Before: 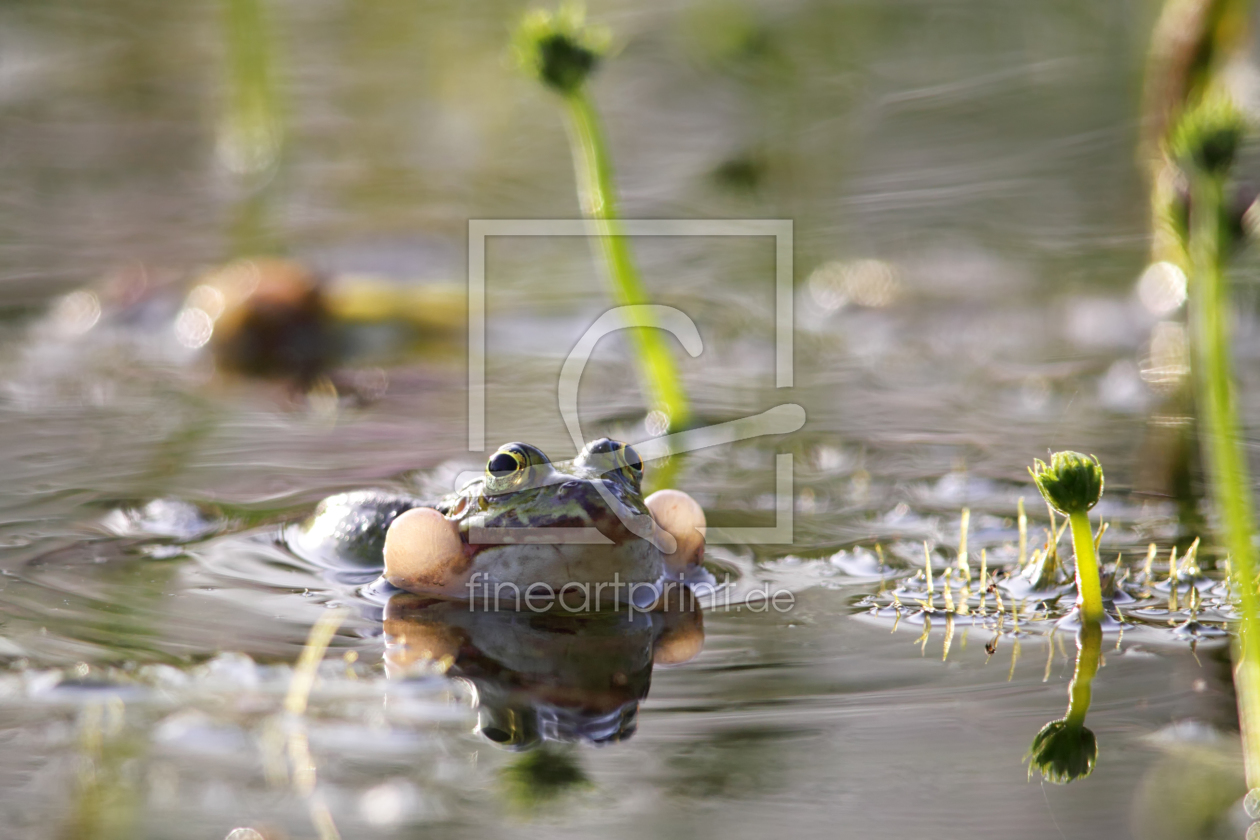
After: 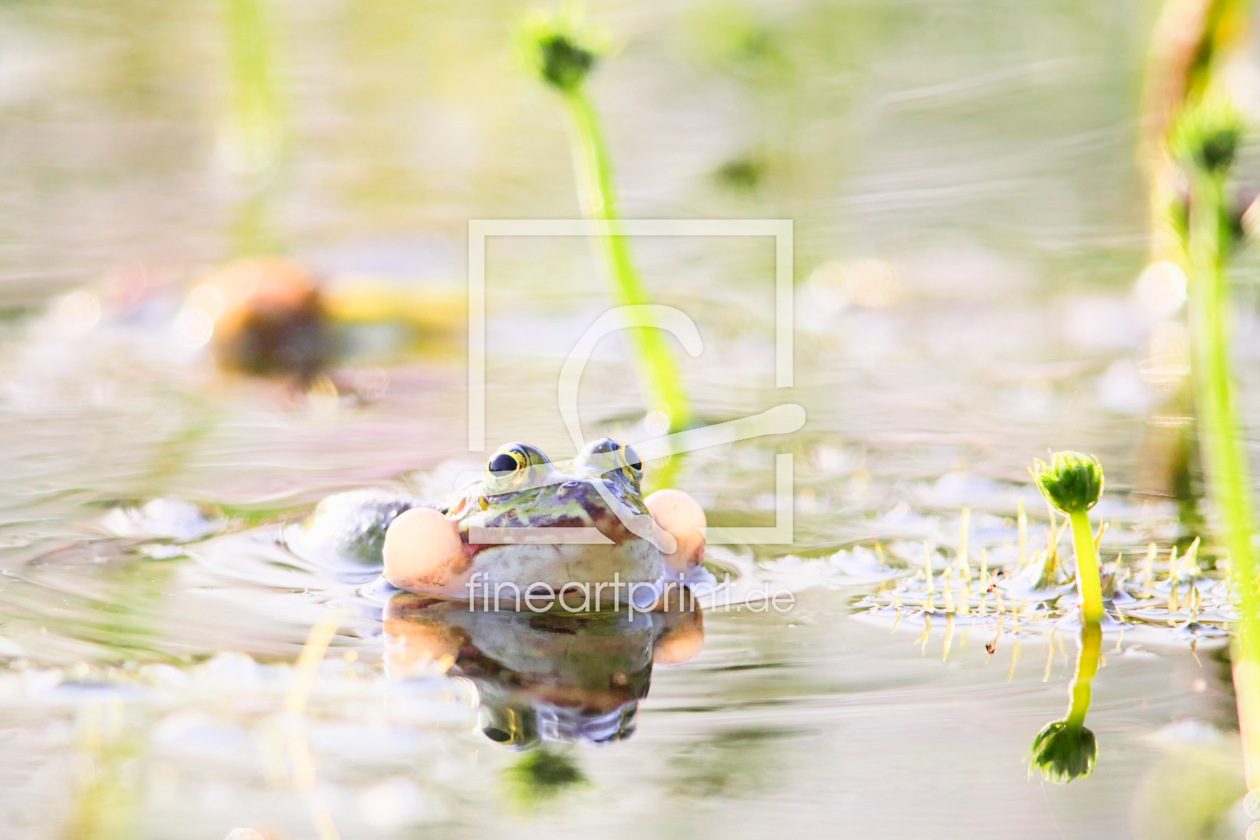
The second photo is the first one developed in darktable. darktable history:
exposure: black level correction 0, exposure 2.138 EV, compensate exposure bias true, compensate highlight preservation false
contrast brightness saturation: contrast 0.08, saturation 0.2
filmic rgb: black relative exposure -8.54 EV, white relative exposure 5.52 EV, hardness 3.39, contrast 1.016
